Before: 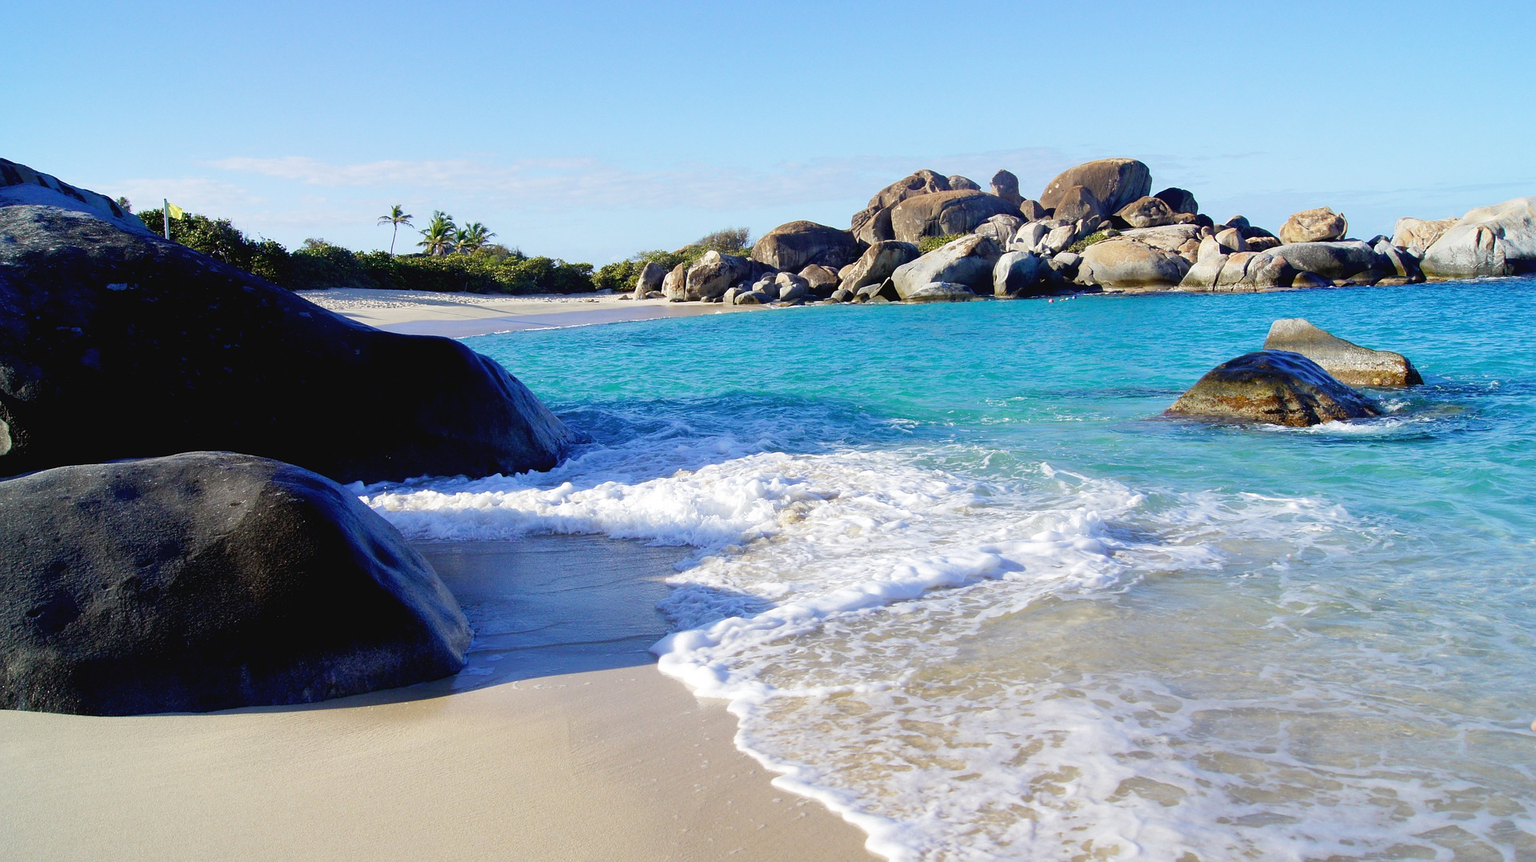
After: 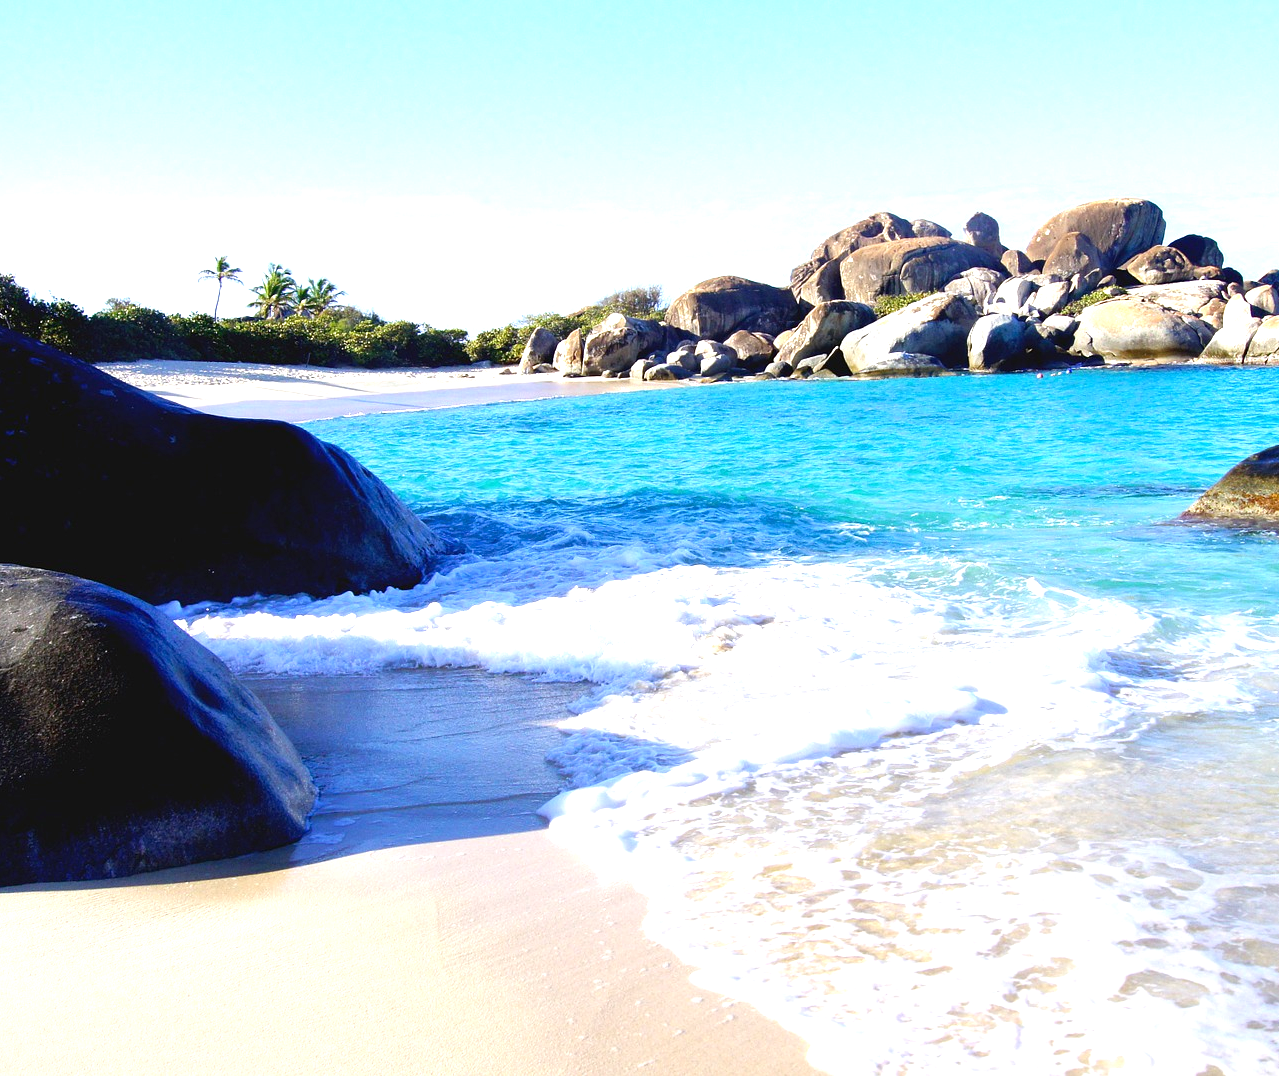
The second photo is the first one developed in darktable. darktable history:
crop and rotate: left 14.292%, right 19.041%
exposure: exposure 1 EV, compensate highlight preservation false
white balance: red 1.004, blue 1.024
contrast brightness saturation: contrast 0.03, brightness -0.04
